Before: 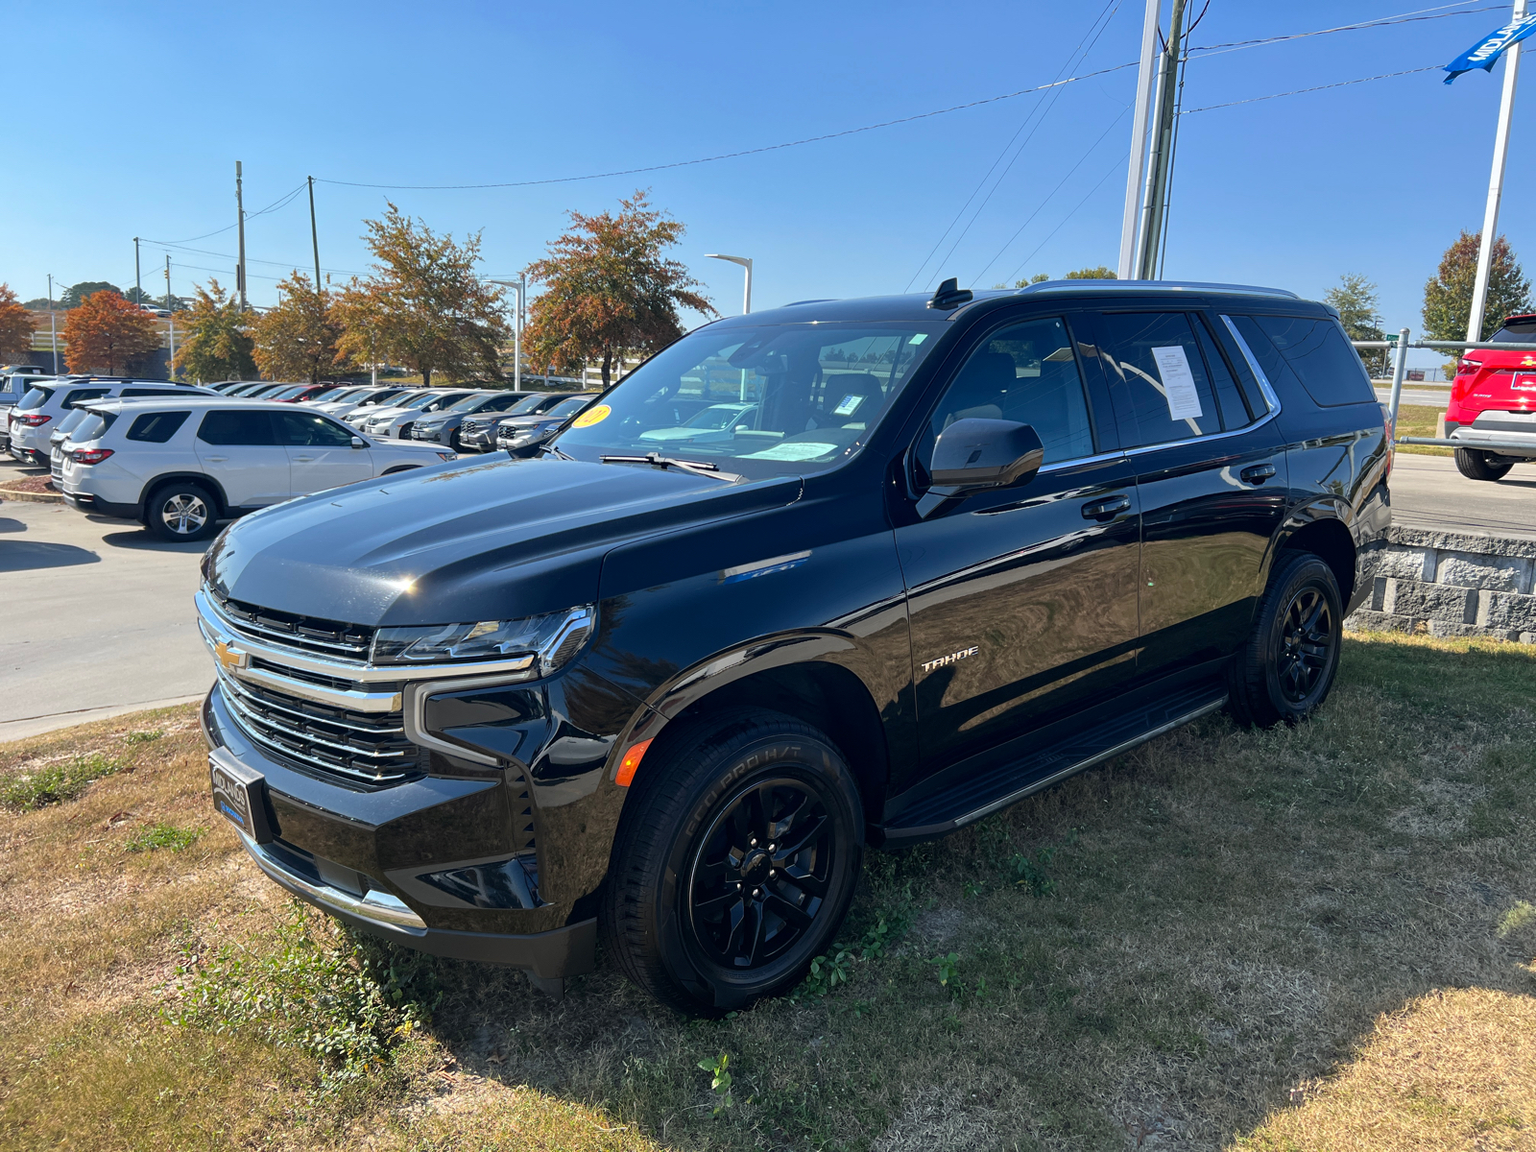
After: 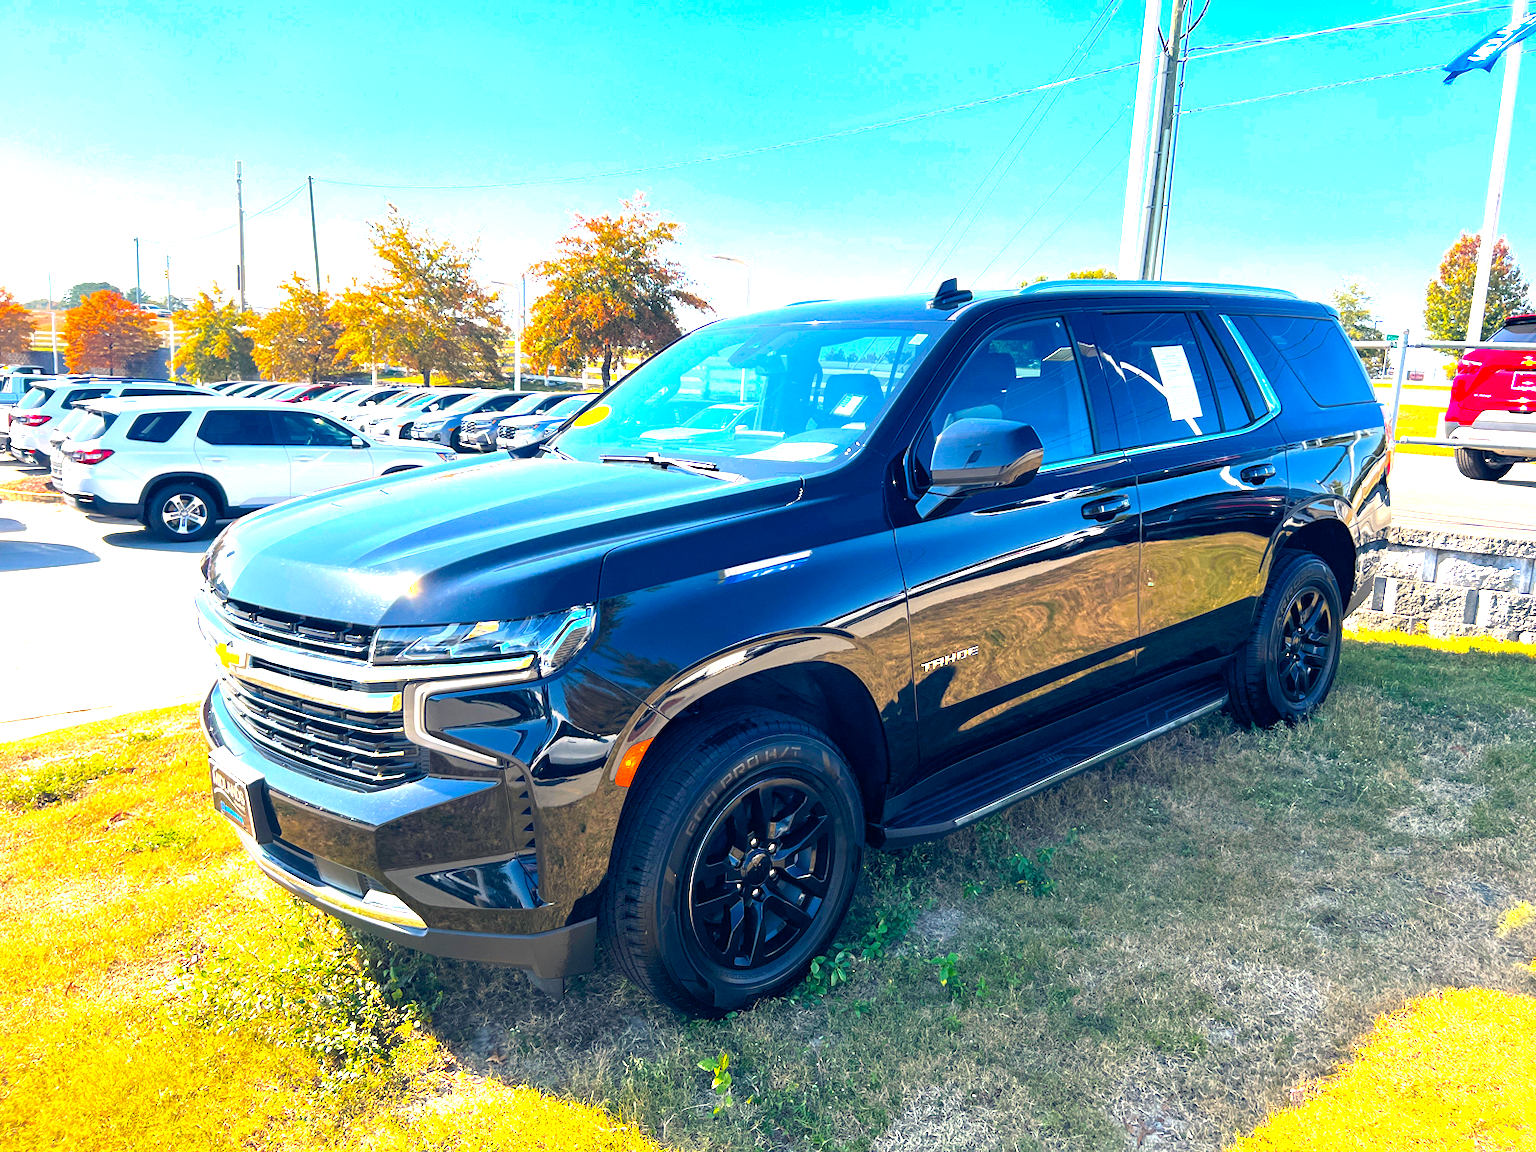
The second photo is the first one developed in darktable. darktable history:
color balance rgb: highlights gain › chroma 3.009%, highlights gain › hue 60.18°, global offset › chroma 0.133%, global offset › hue 254.21°, perceptual saturation grading › global saturation 75.311%, perceptual saturation grading › shadows -29.522%, perceptual brilliance grading › highlights 7.361%, perceptual brilliance grading › mid-tones 4.029%, perceptual brilliance grading › shadows 1.165%, global vibrance 14.541%
exposure: black level correction 0, exposure 1.681 EV, compensate highlight preservation false
